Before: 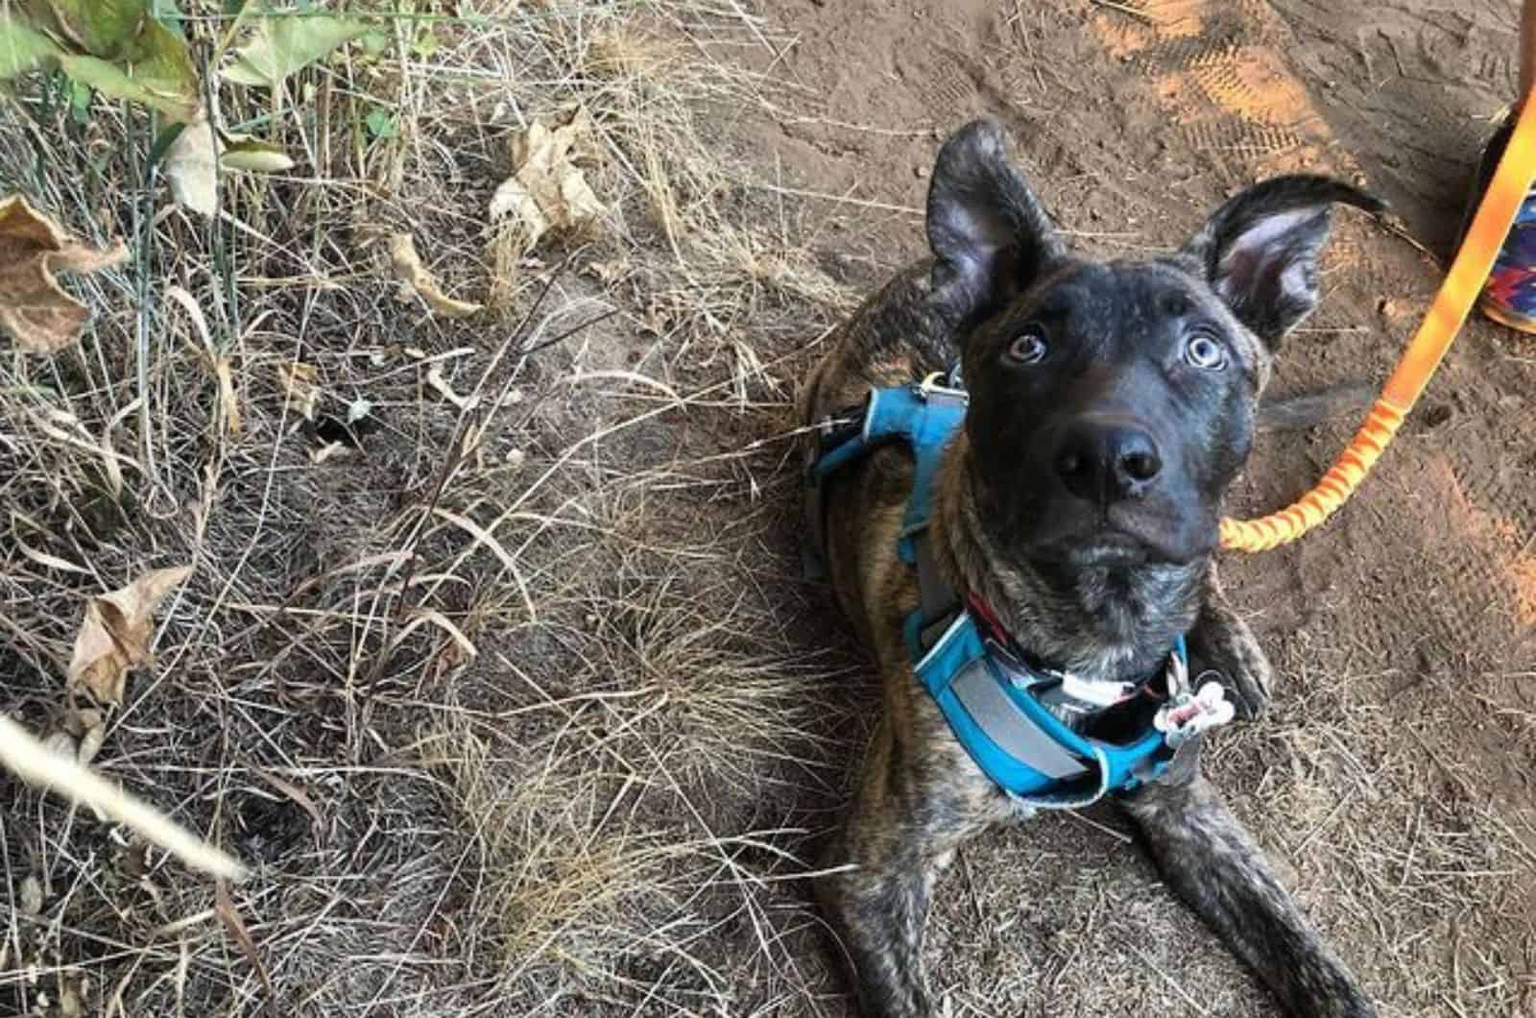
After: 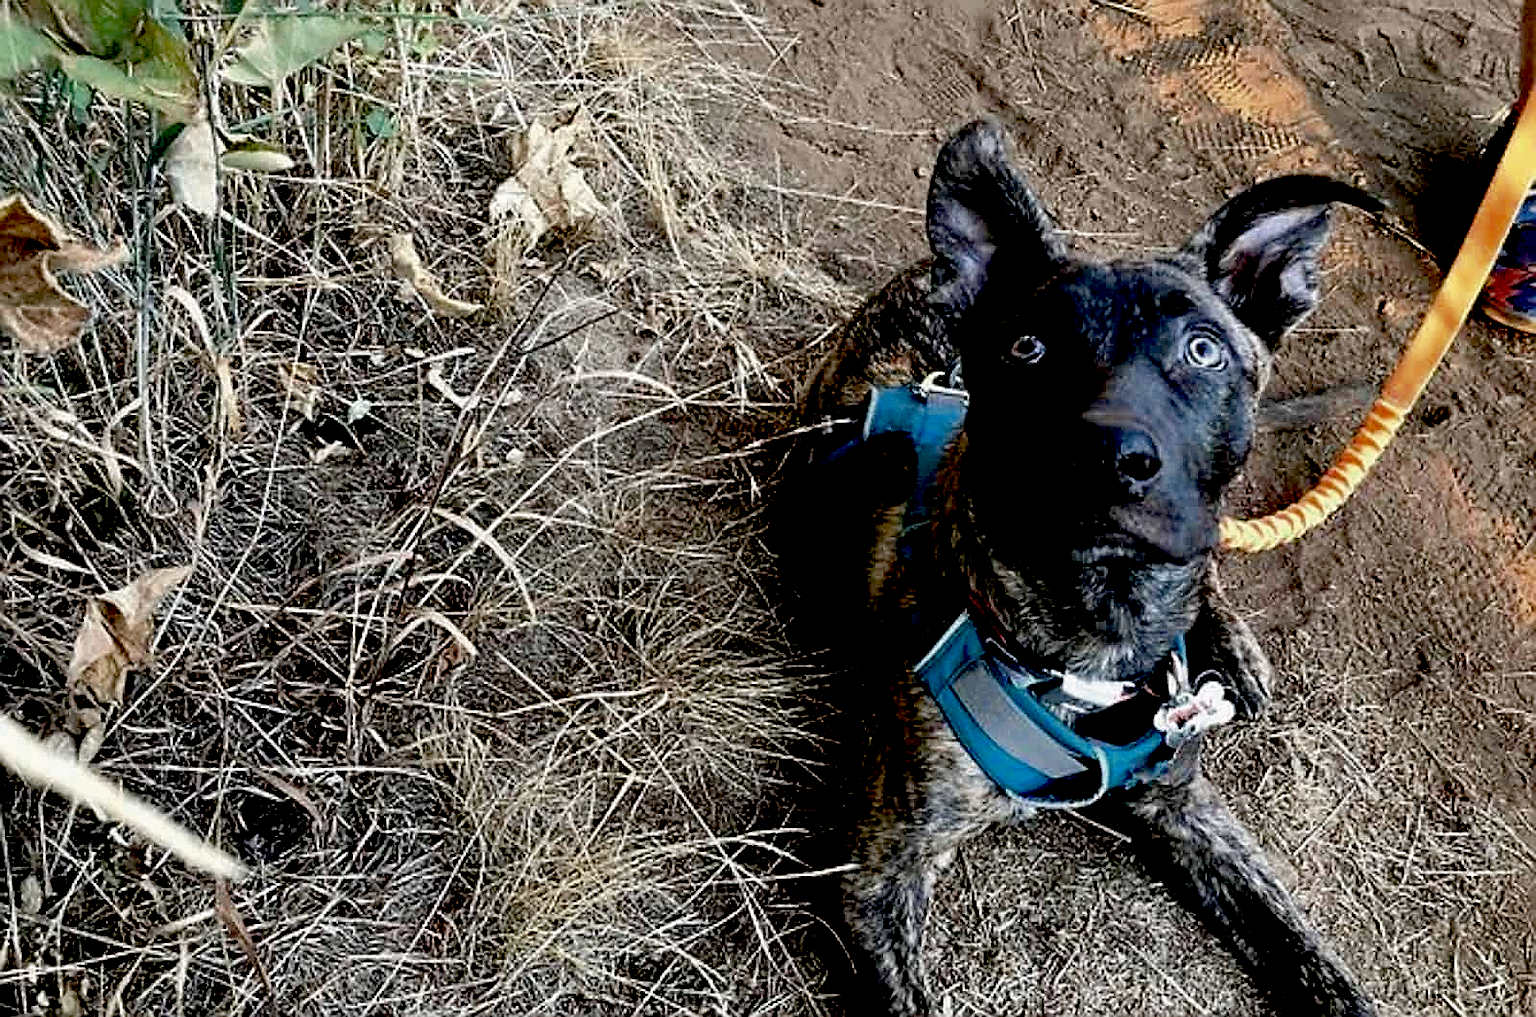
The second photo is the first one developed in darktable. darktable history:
color zones: curves: ch0 [(0, 0.5) (0.125, 0.4) (0.25, 0.5) (0.375, 0.4) (0.5, 0.4) (0.625, 0.35) (0.75, 0.35) (0.875, 0.5)]; ch1 [(0, 0.35) (0.125, 0.45) (0.25, 0.35) (0.375, 0.35) (0.5, 0.35) (0.625, 0.35) (0.75, 0.45) (0.875, 0.35)]; ch2 [(0, 0.6) (0.125, 0.5) (0.25, 0.5) (0.375, 0.6) (0.5, 0.6) (0.625, 0.5) (0.75, 0.5) (0.875, 0.5)]
exposure: black level correction 0.055, exposure -0.035 EV, compensate highlight preservation false
sharpen: radius 1.354, amount 1.245, threshold 0.678
